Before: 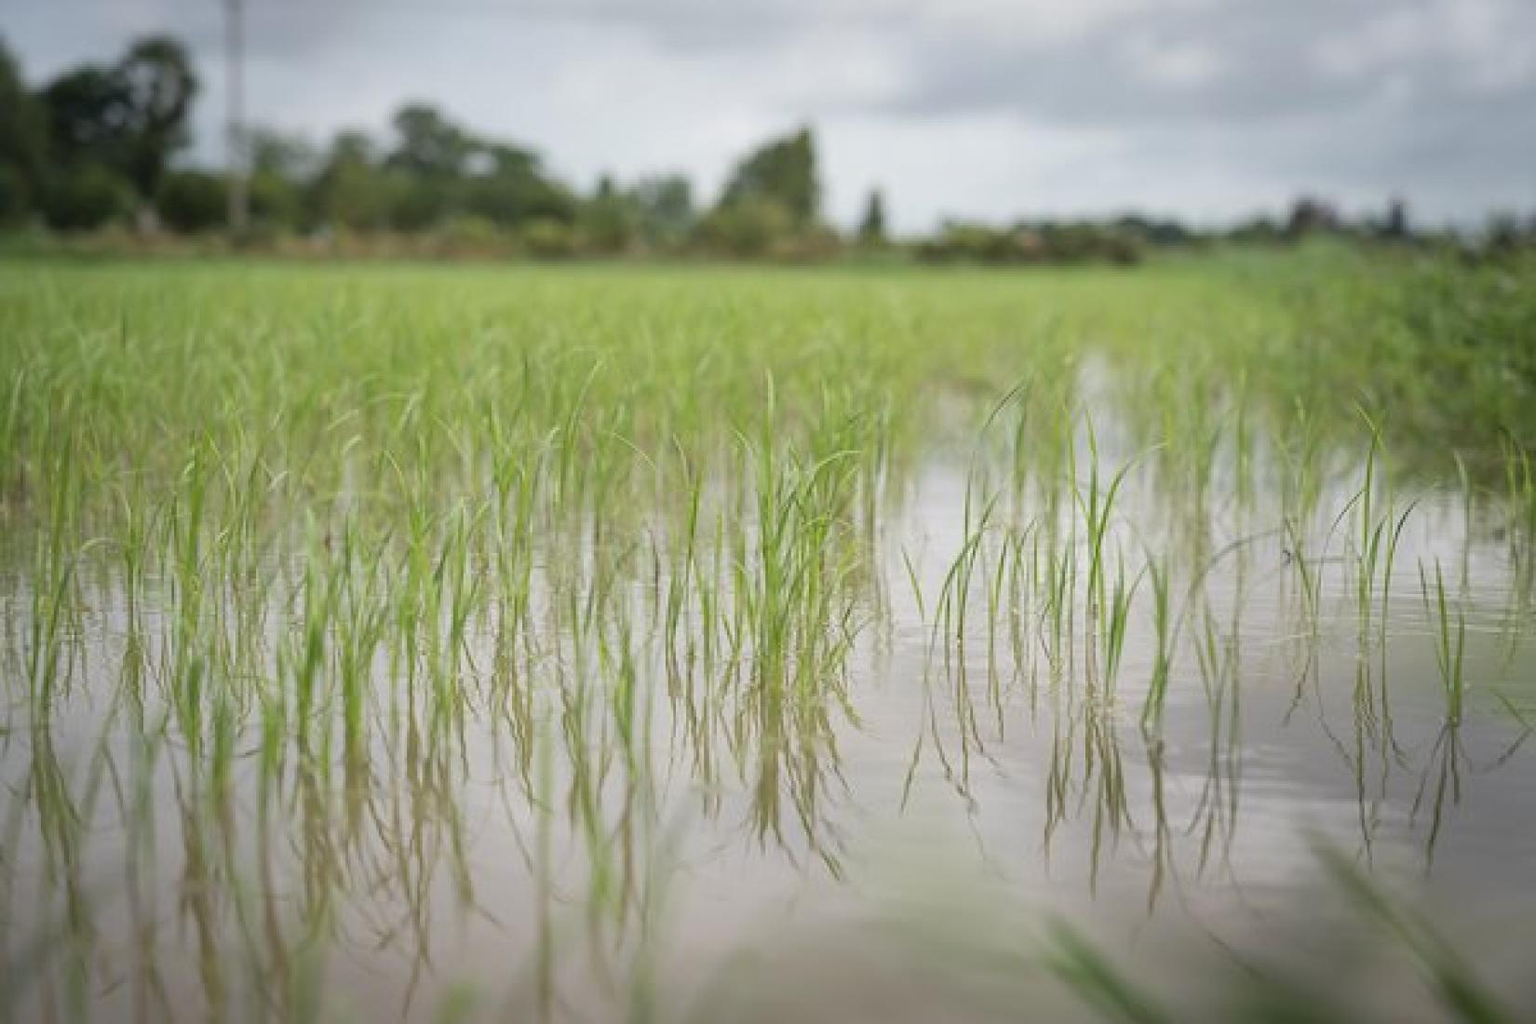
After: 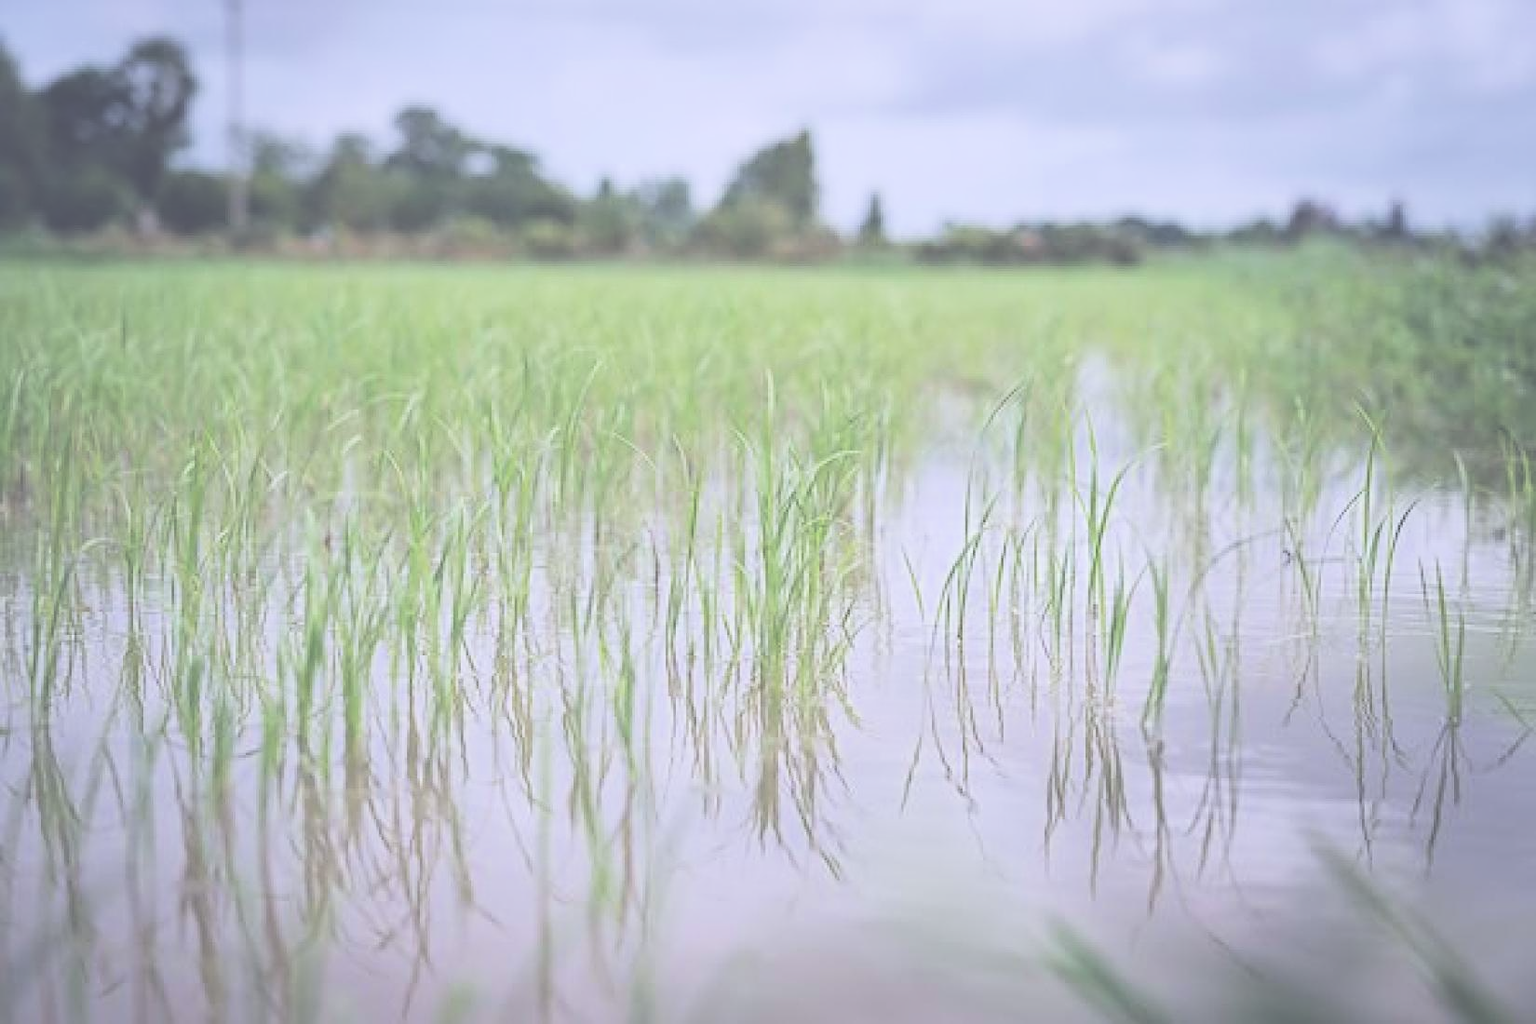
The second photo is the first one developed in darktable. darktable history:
exposure: black level correction -0.073, exposure 0.503 EV, compensate highlight preservation false
color calibration: output R [0.946, 0.065, -0.013, 0], output G [-0.246, 1.264, -0.017, 0], output B [0.046, -0.098, 1.05, 0], illuminant custom, x 0.367, y 0.392, temperature 4436.79 K
contrast equalizer: octaves 7, y [[0.502, 0.505, 0.512, 0.529, 0.564, 0.588], [0.5 ×6], [0.502, 0.505, 0.512, 0.529, 0.564, 0.588], [0, 0.001, 0.001, 0.004, 0.008, 0.011], [0, 0.001, 0.001, 0.004, 0.008, 0.011]]
filmic rgb: middle gray luminance 12.8%, black relative exposure -10.18 EV, white relative exposure 3.46 EV, target black luminance 0%, hardness 5.66, latitude 45.15%, contrast 1.22, highlights saturation mix 5.73%, shadows ↔ highlights balance 27.08%
